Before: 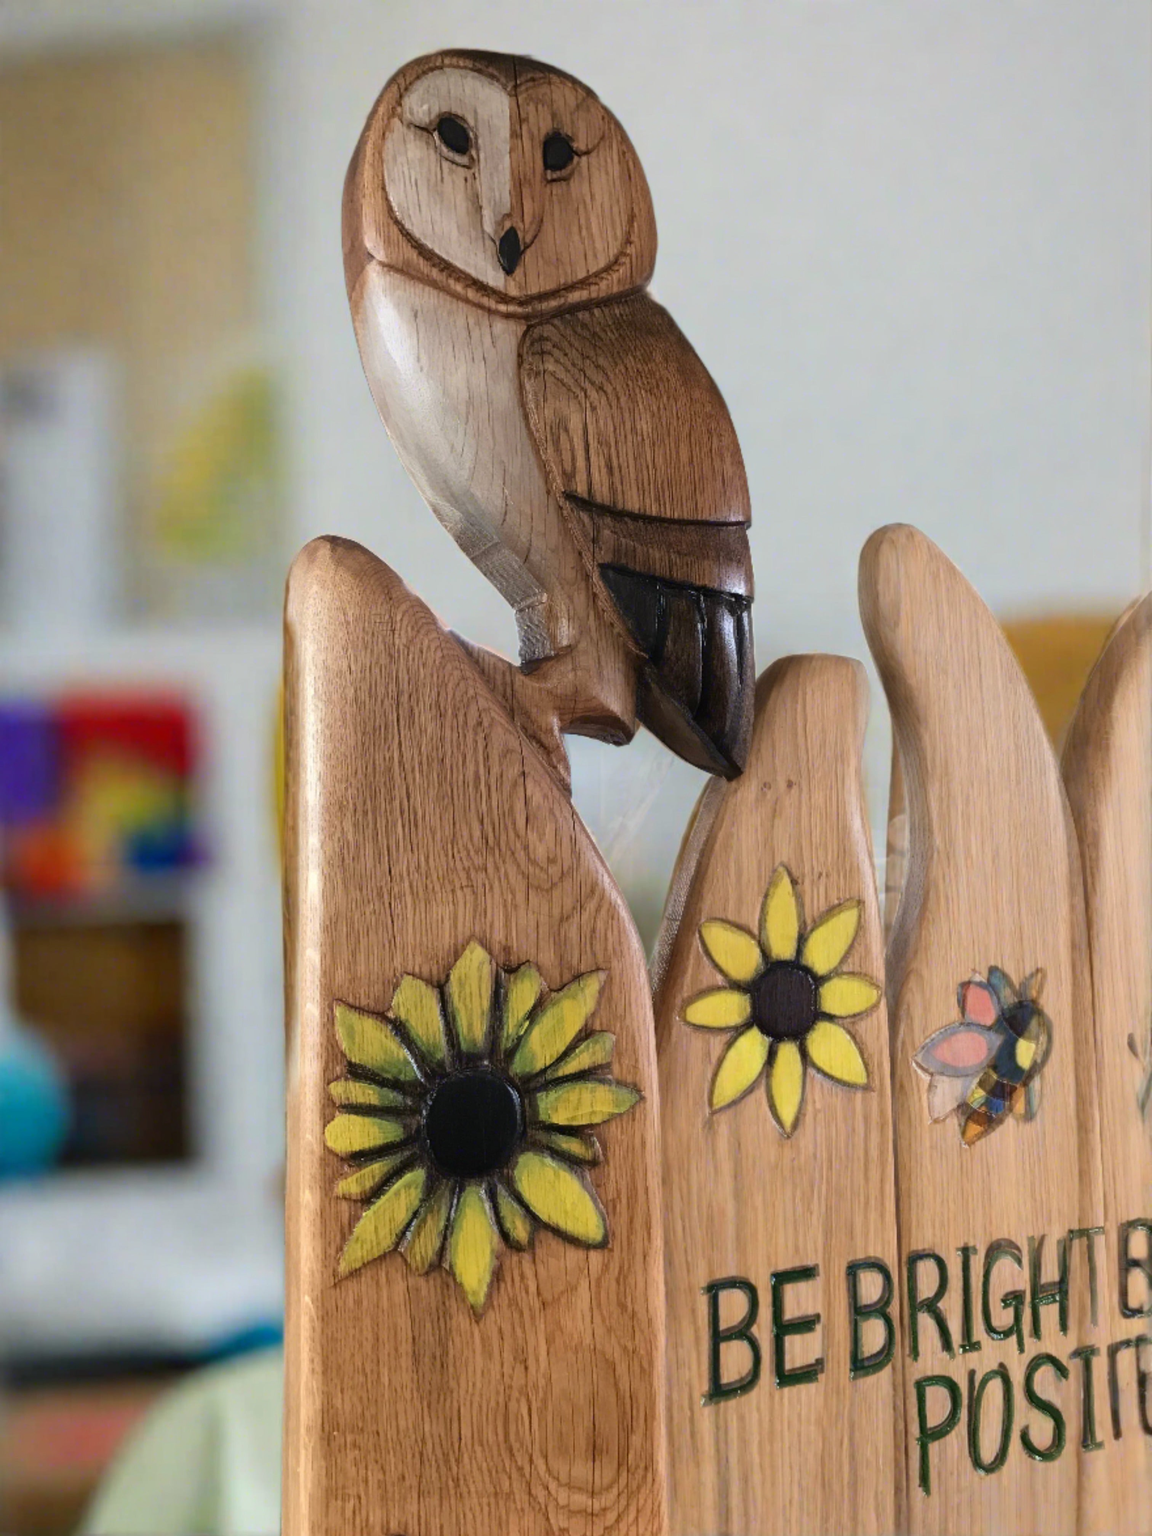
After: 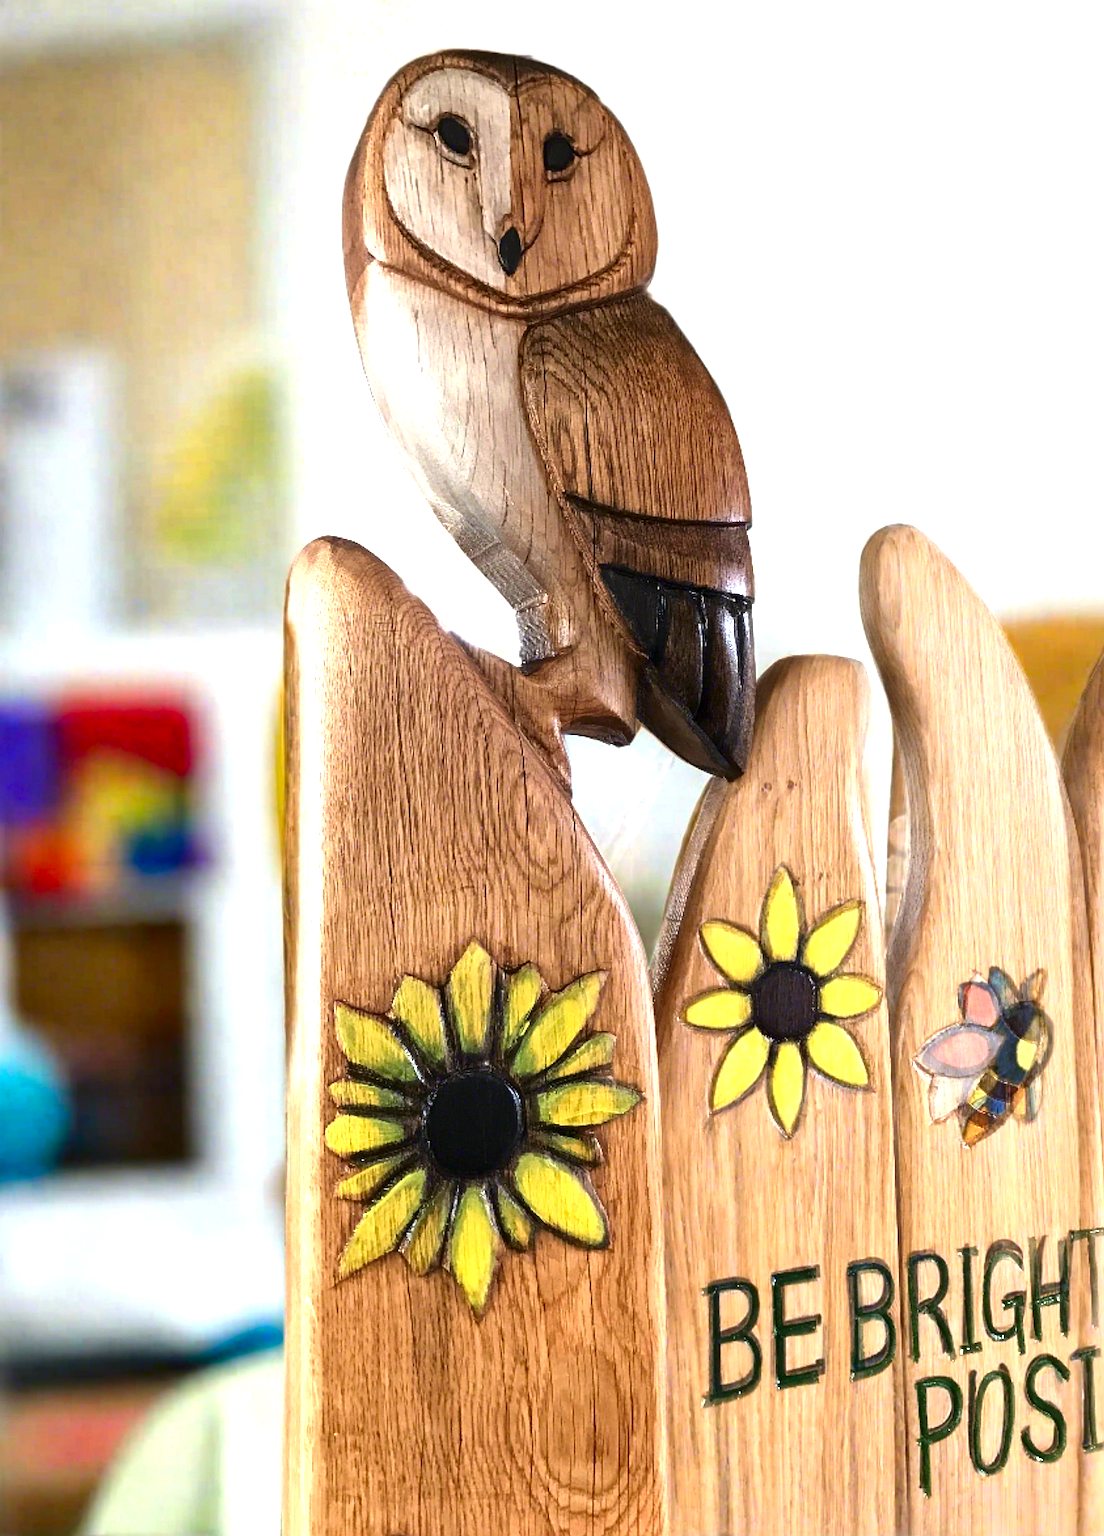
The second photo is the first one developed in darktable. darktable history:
sharpen: radius 2.531, amount 0.628
local contrast: mode bilateral grid, contrast 20, coarseness 50, detail 120%, midtone range 0.2
exposure: black level correction 0, exposure 1.1 EV, compensate highlight preservation false
contrast brightness saturation: contrast 0.07, brightness -0.14, saturation 0.11
crop: right 4.126%, bottom 0.031%
